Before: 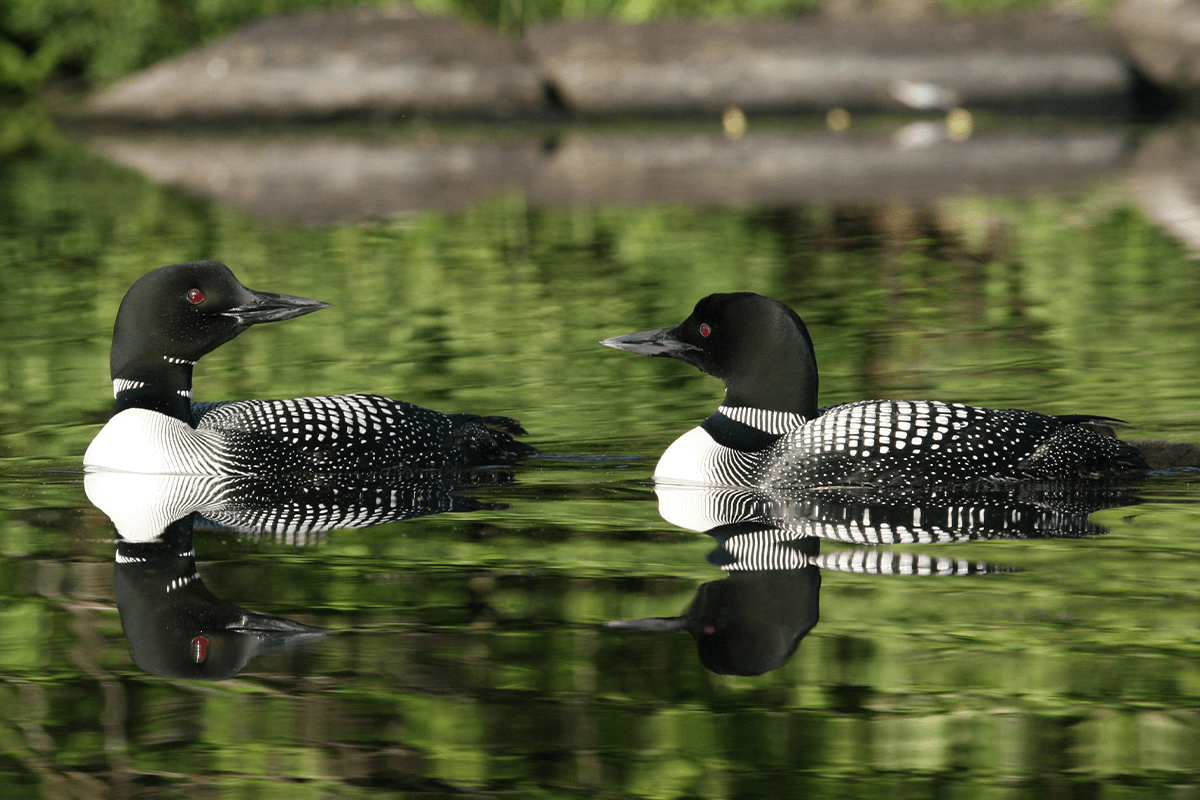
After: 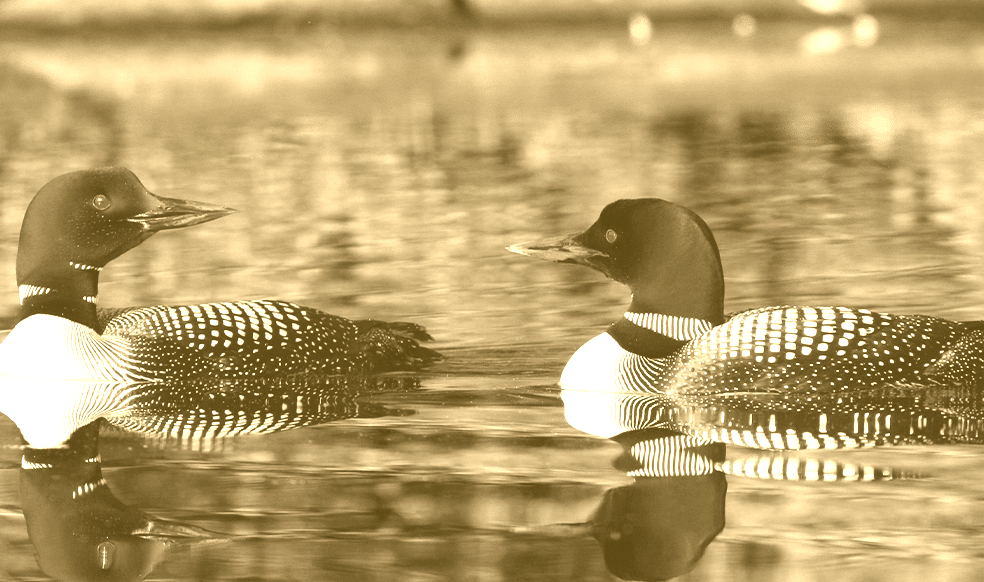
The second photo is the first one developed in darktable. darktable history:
colorize: hue 36°, source mix 100%
crop: left 7.856%, top 11.836%, right 10.12%, bottom 15.387%
